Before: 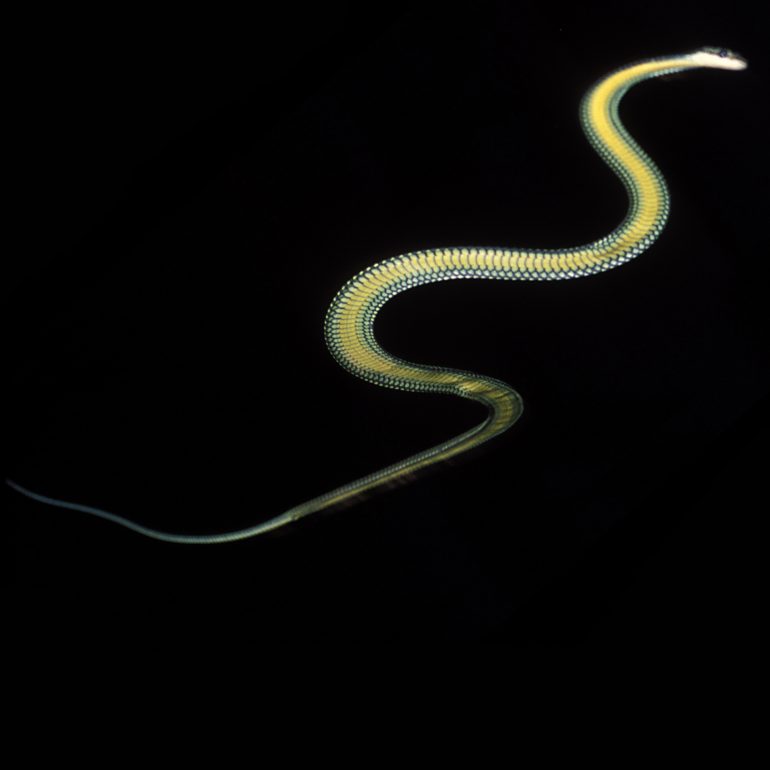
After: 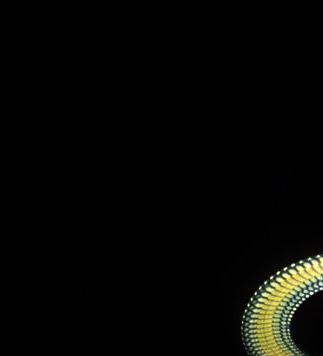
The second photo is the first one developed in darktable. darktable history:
crop and rotate: left 10.817%, top 0.062%, right 47.194%, bottom 53.626%
base curve: curves: ch0 [(0, 0) (0.303, 0.277) (1, 1)]
color balance rgb: perceptual brilliance grading › highlights 14.29%, perceptual brilliance grading › mid-tones -5.92%, perceptual brilliance grading › shadows -26.83%, global vibrance 31.18%
